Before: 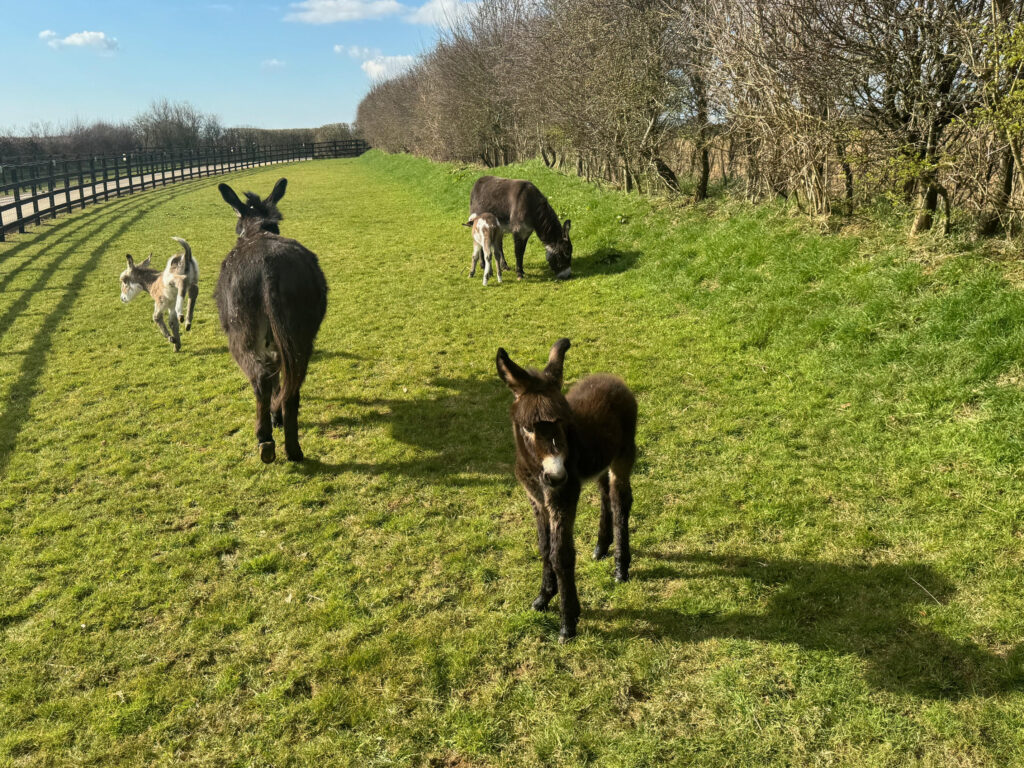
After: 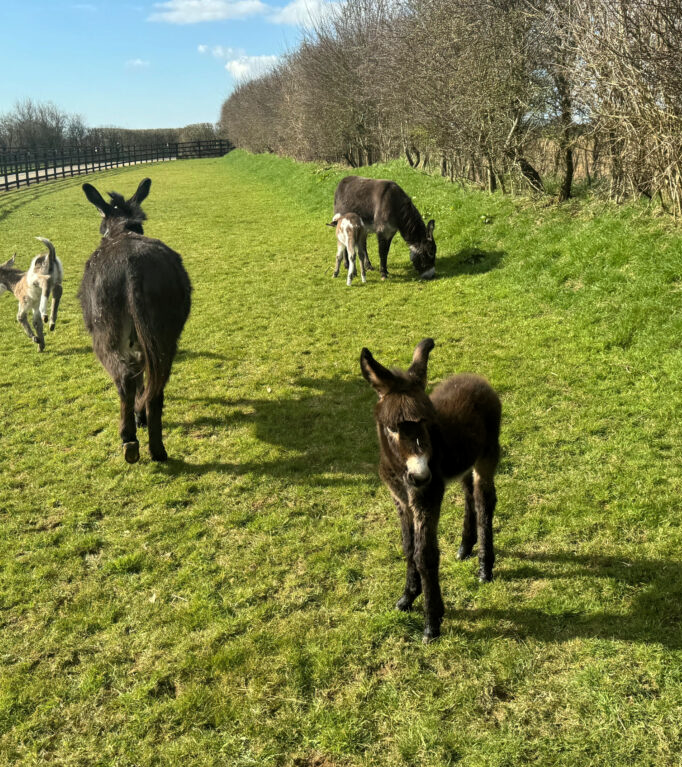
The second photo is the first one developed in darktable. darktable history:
crop and rotate: left 13.342%, right 19.991%
white balance: red 0.978, blue 0.999
levels: levels [0.016, 0.484, 0.953]
